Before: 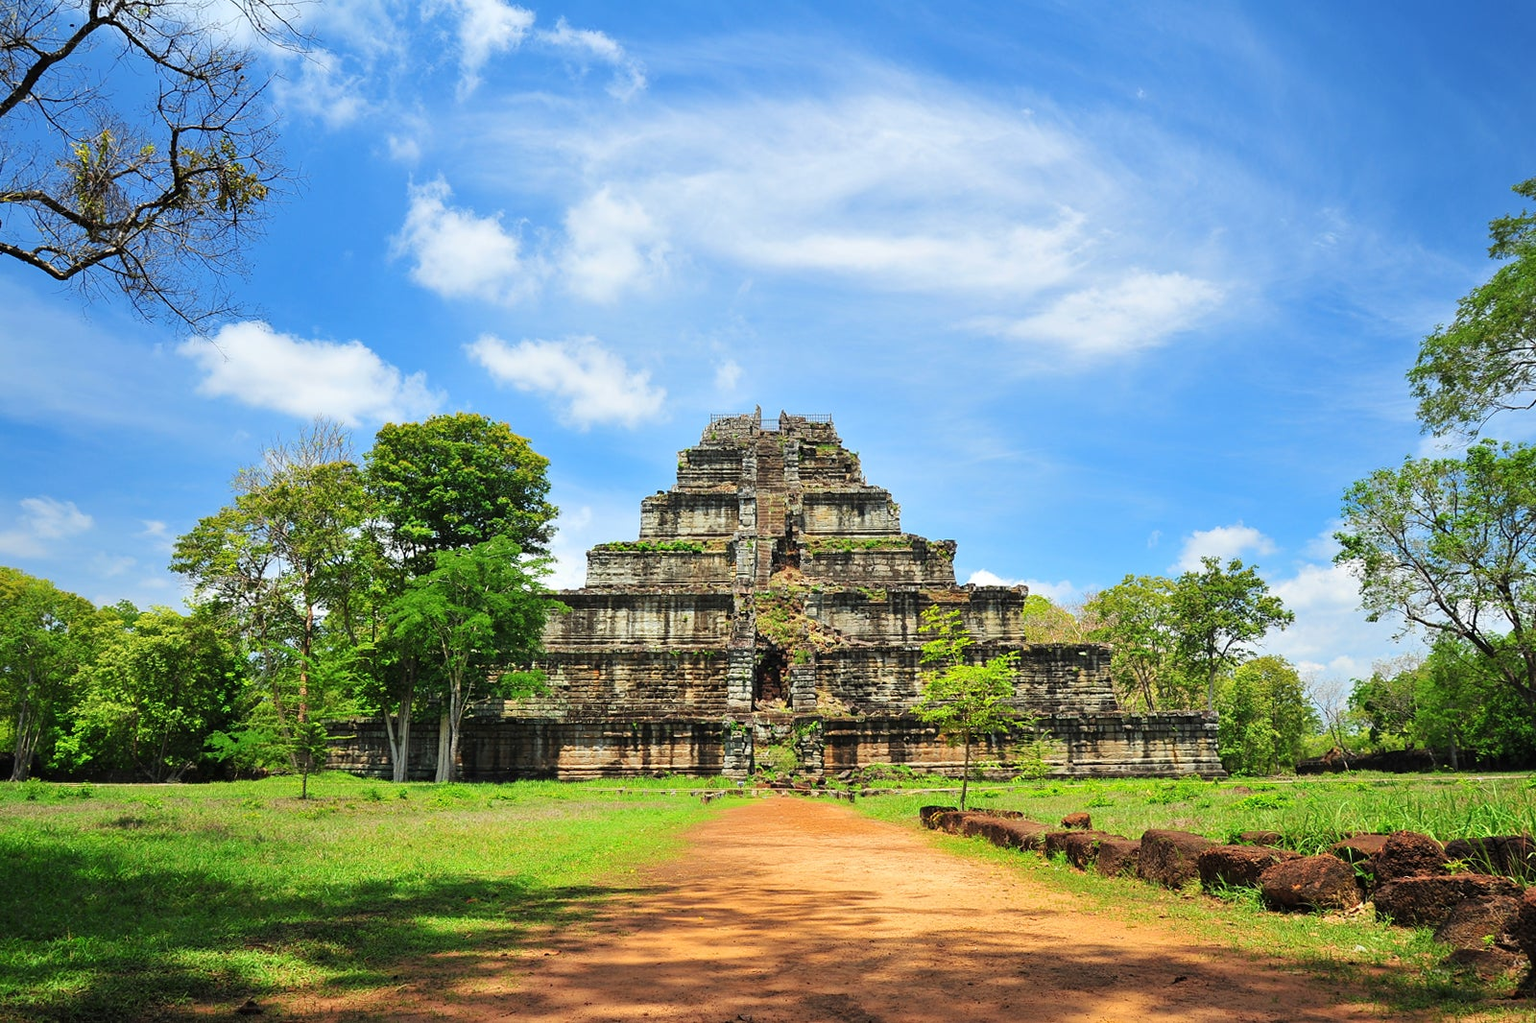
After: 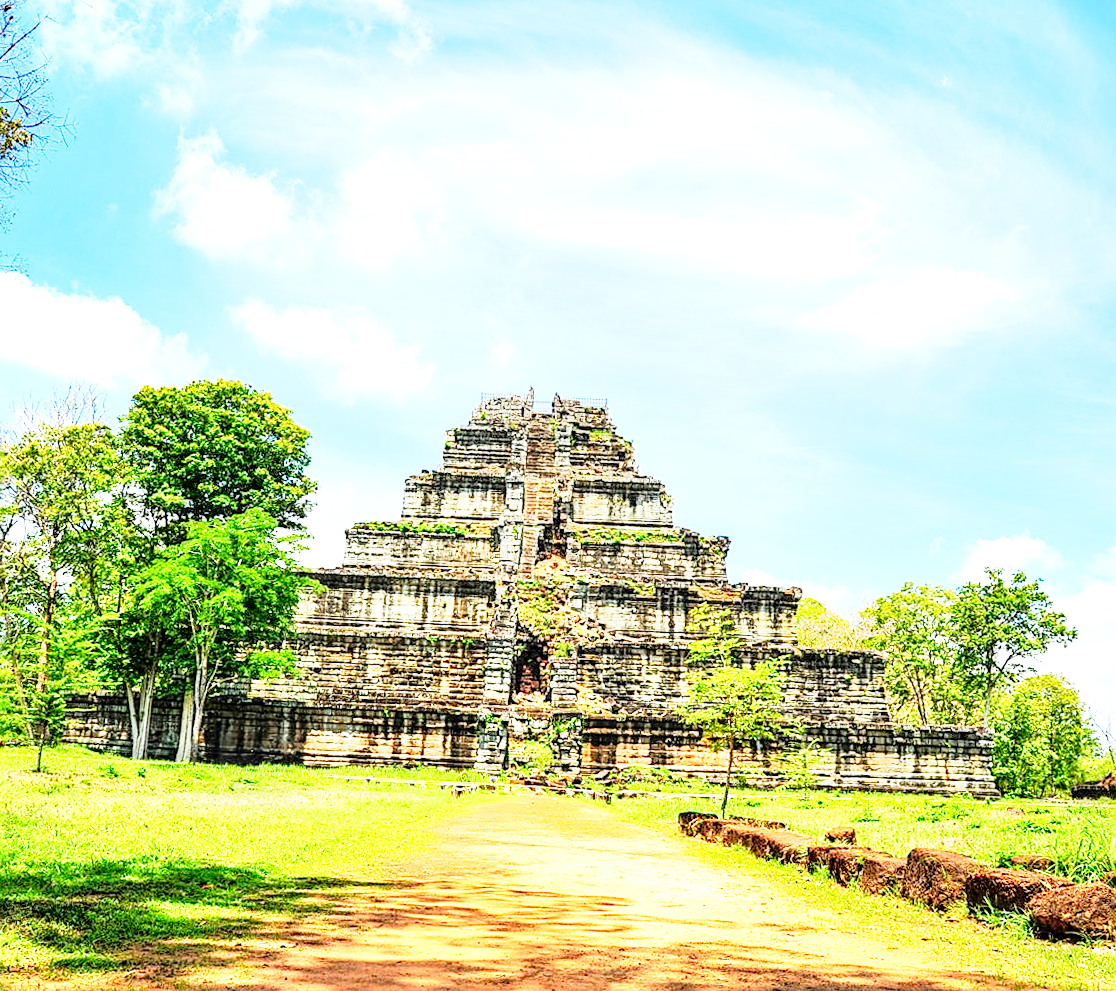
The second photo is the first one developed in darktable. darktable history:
exposure: black level correction 0, exposure 1.105 EV, compensate highlight preservation false
crop and rotate: angle -2.86°, left 14.095%, top 0.036%, right 11.009%, bottom 0.074%
sharpen: on, module defaults
shadows and highlights: shadows -20.64, white point adjustment -2.05, highlights -35.04
contrast brightness saturation: contrast 0.198, brightness 0.161, saturation 0.227
base curve: curves: ch0 [(0, 0) (0.028, 0.03) (0.121, 0.232) (0.46, 0.748) (0.859, 0.968) (1, 1)], preserve colors none
local contrast: highlights 20%, shadows 69%, detail 170%
